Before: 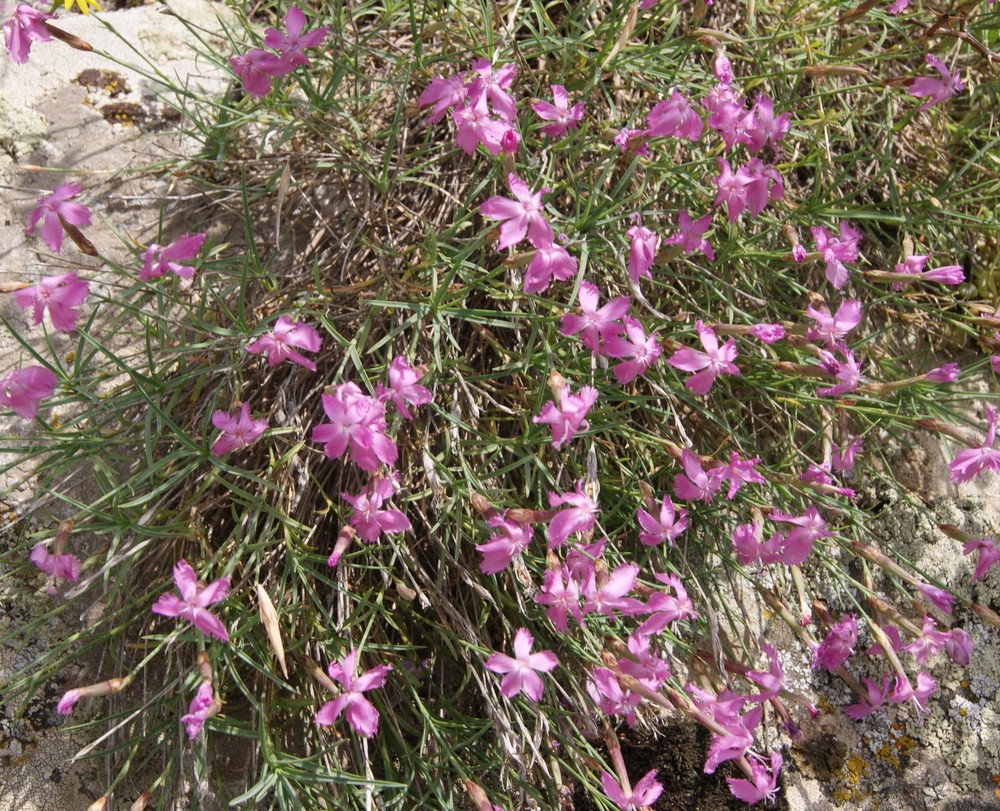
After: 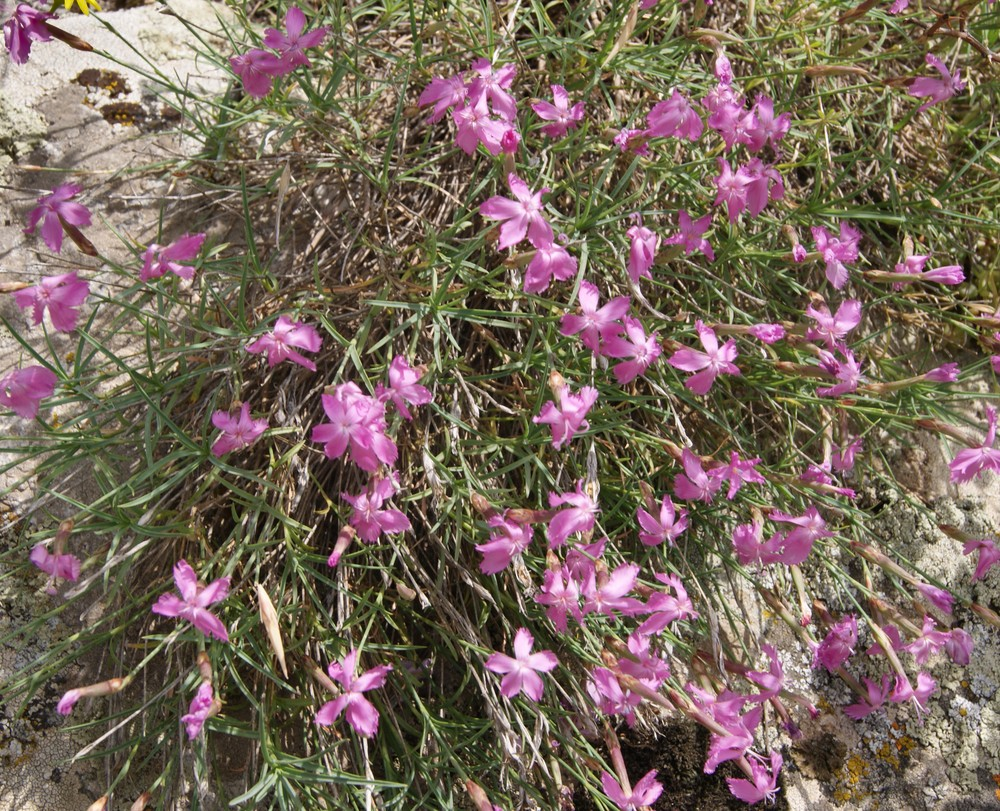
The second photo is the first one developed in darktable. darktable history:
shadows and highlights: shadows 19.21, highlights -84.31, soften with gaussian
